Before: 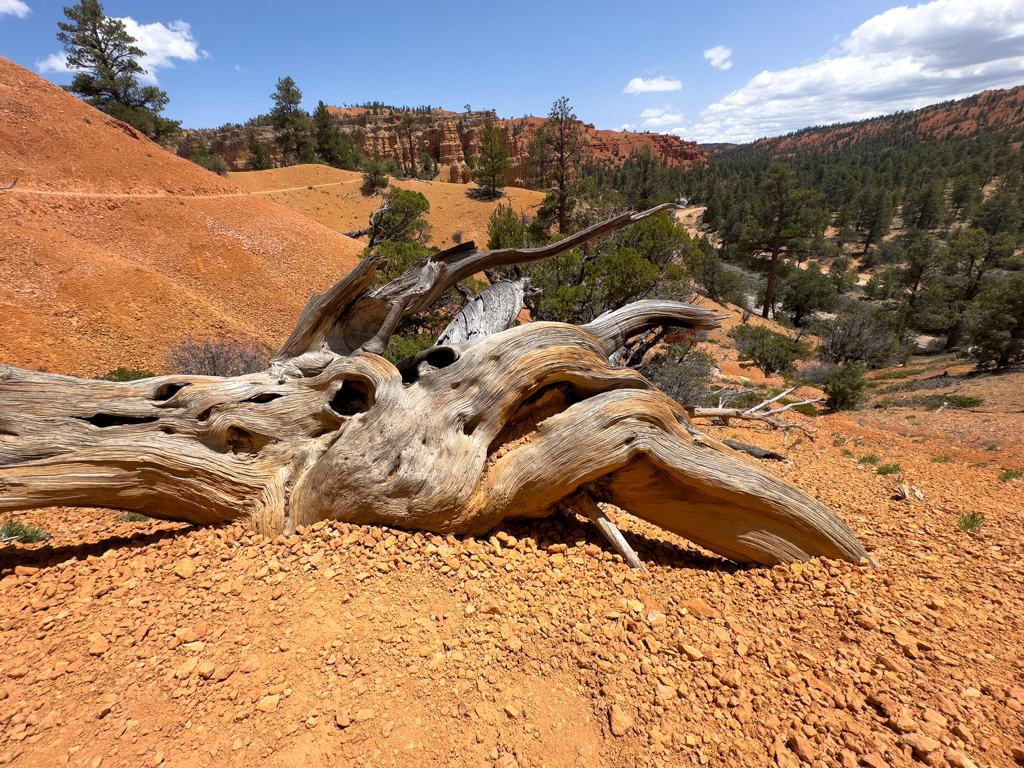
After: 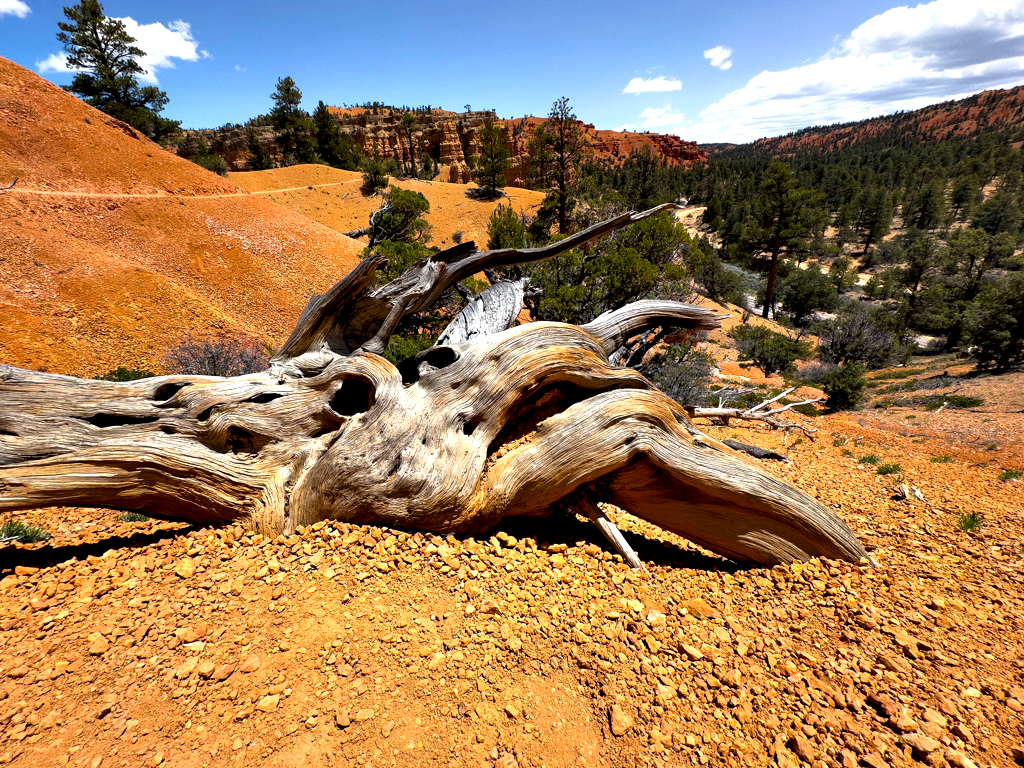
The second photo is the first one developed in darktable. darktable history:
contrast equalizer: octaves 7, y [[0.6 ×6], [0.55 ×6], [0 ×6], [0 ×6], [0 ×6]]
color balance rgb: perceptual saturation grading › global saturation 19.595%
